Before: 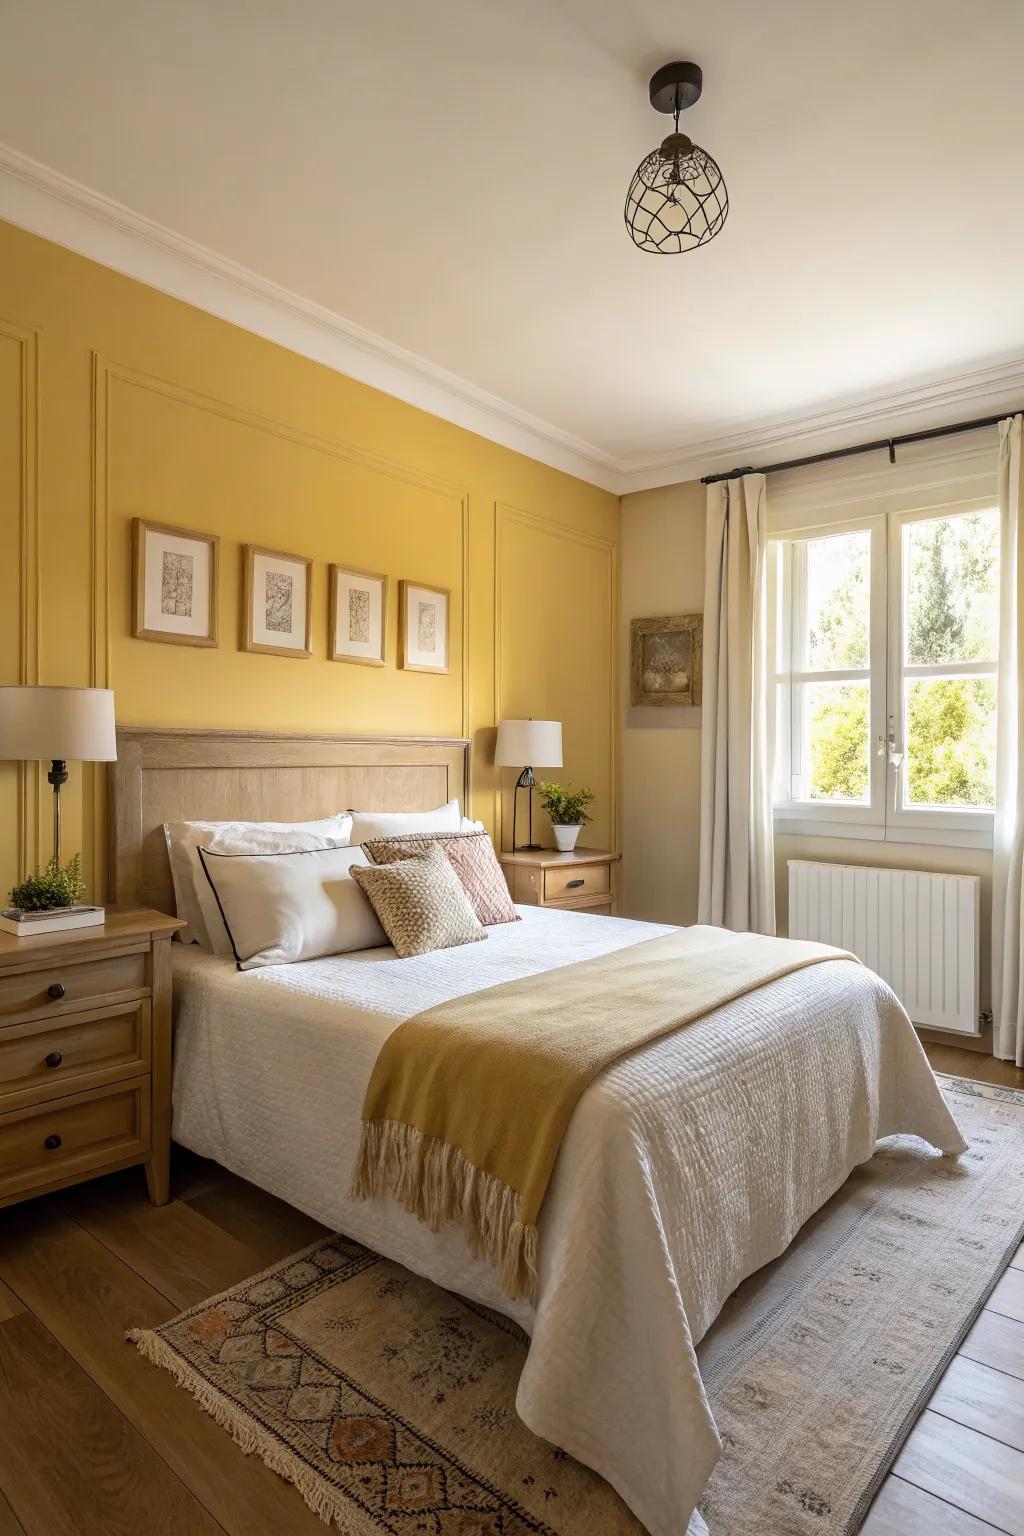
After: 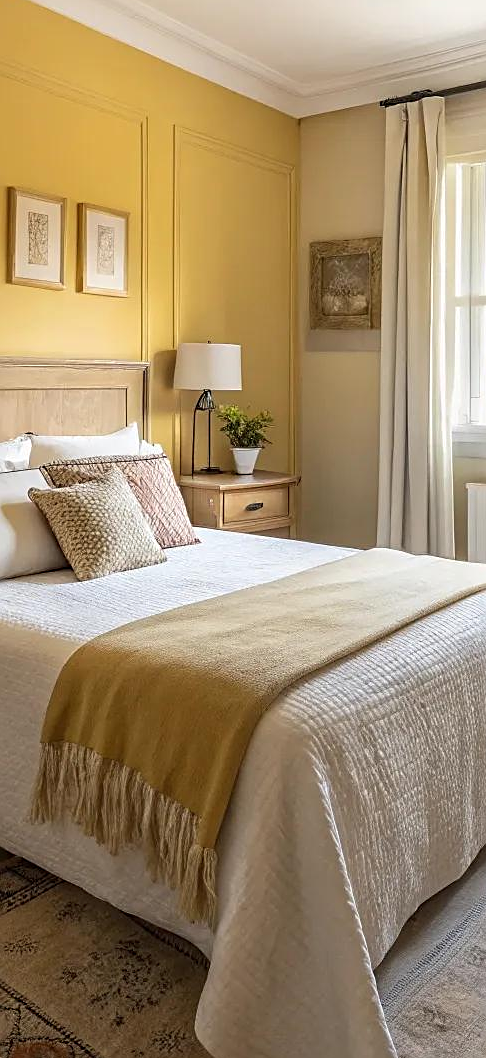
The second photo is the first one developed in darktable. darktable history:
sharpen: on, module defaults
crop: left 31.414%, top 24.603%, right 20.432%, bottom 6.455%
